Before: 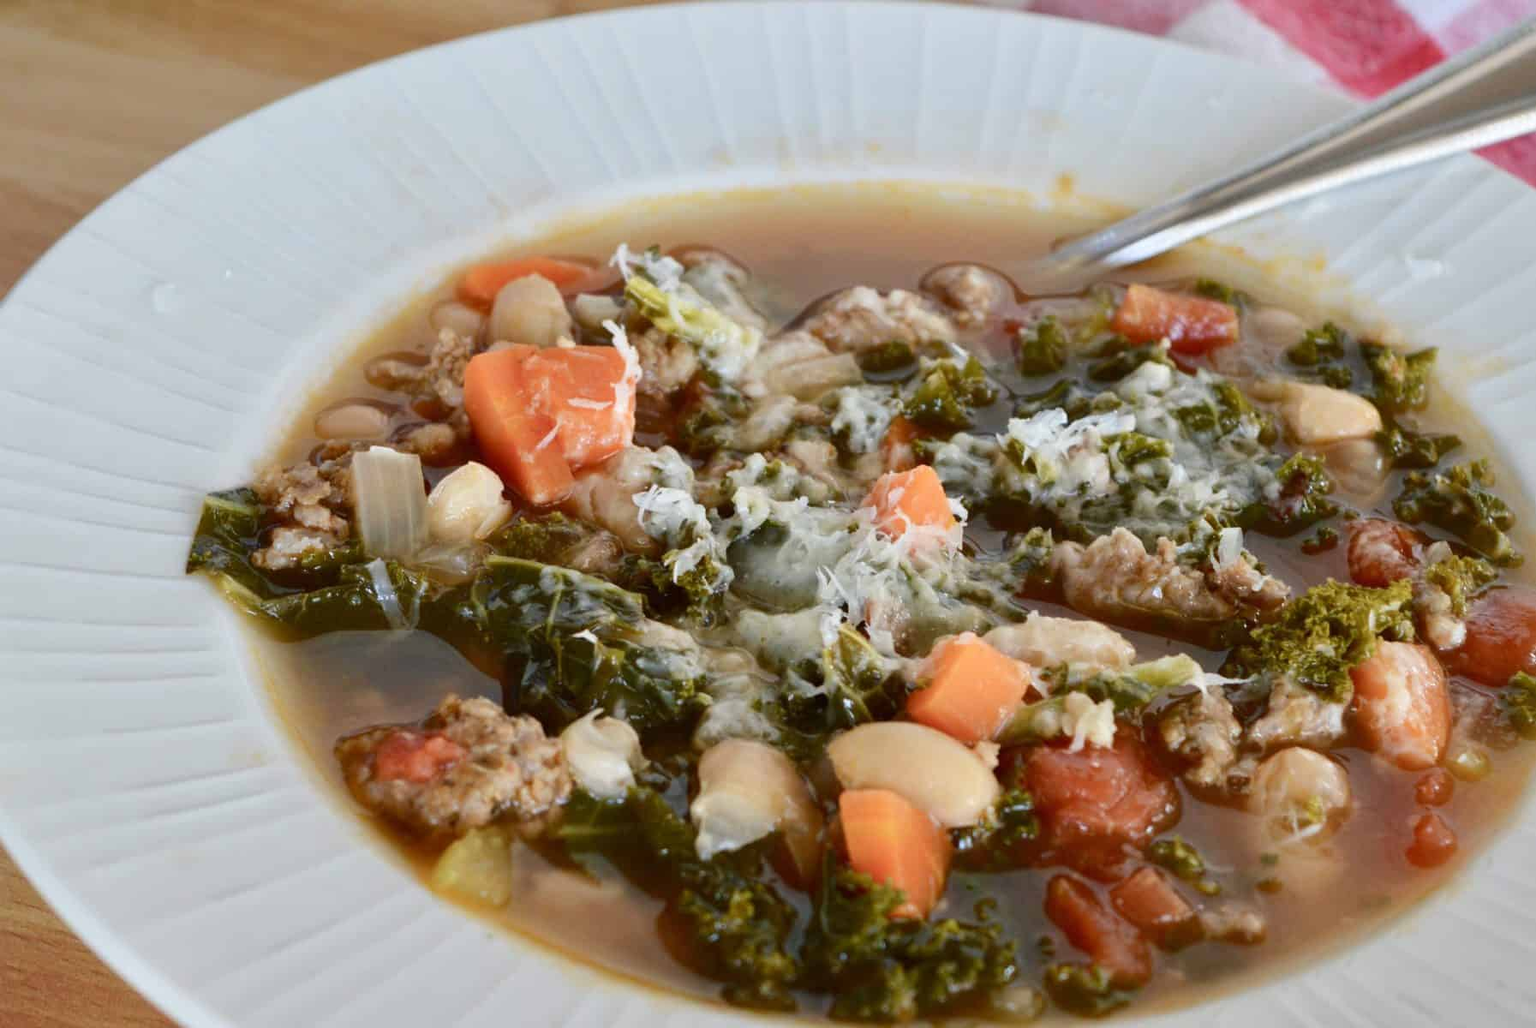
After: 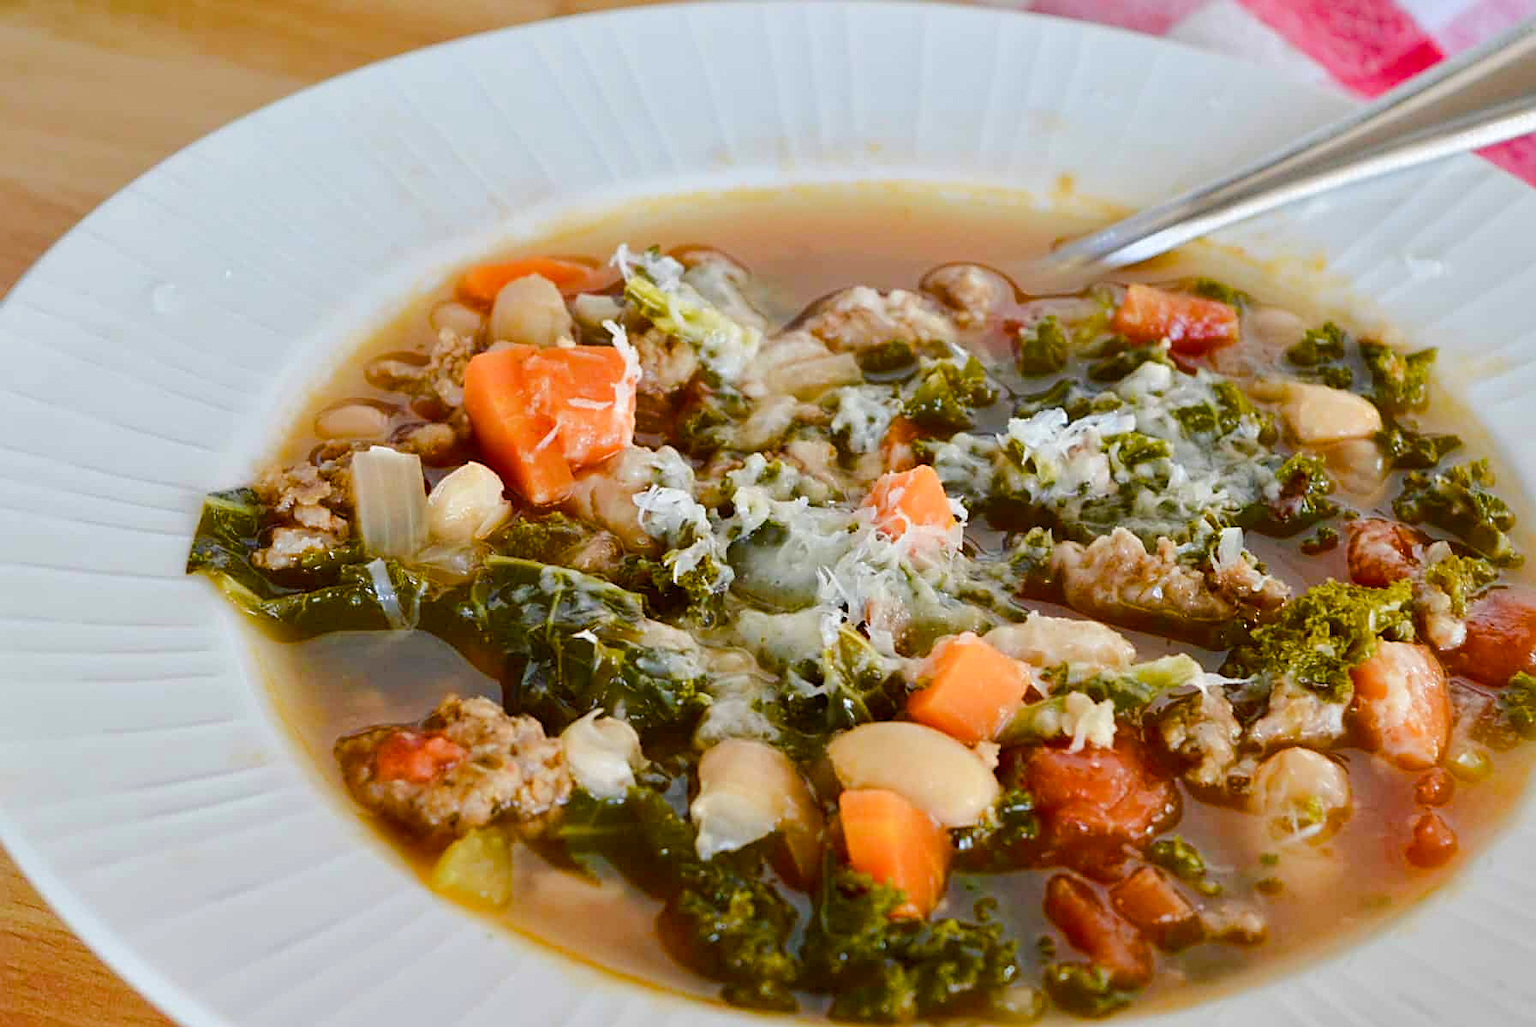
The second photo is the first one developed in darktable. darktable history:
color balance rgb: linear chroma grading › mid-tones 7.834%, perceptual saturation grading › global saturation 35.117%, perceptual saturation grading › highlights -25.87%, perceptual saturation grading › shadows 25.244%, perceptual brilliance grading › mid-tones 10.077%, perceptual brilliance grading › shadows 15.694%
sharpen: on, module defaults
